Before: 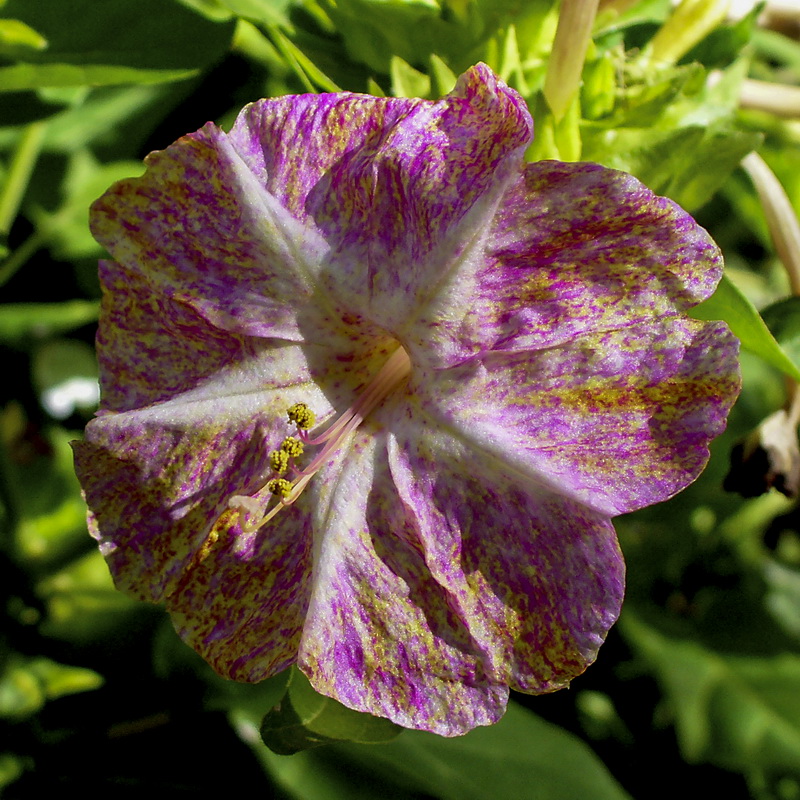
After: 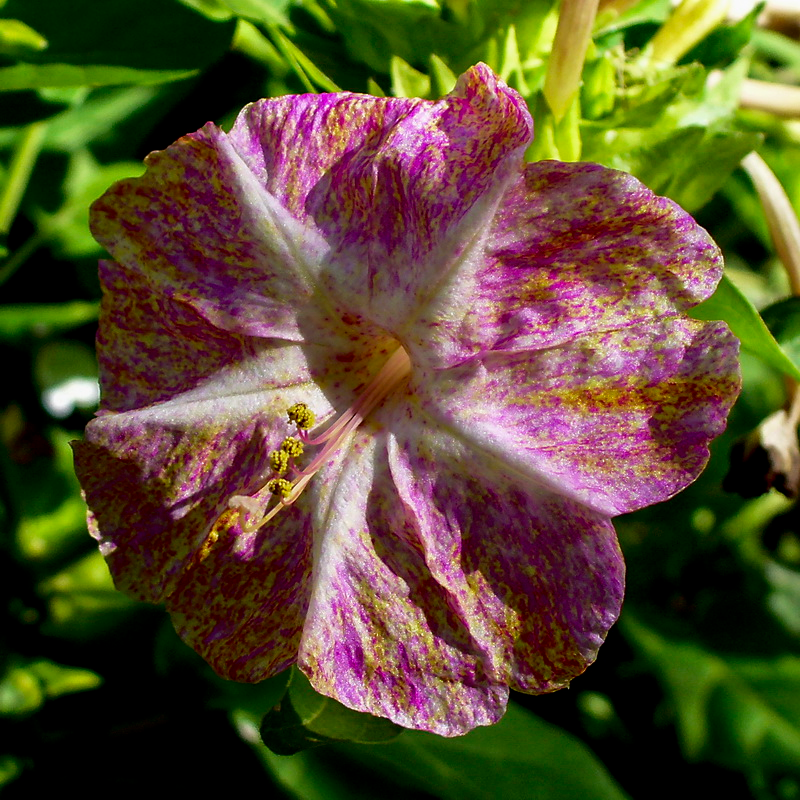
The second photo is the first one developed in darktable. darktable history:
shadows and highlights: shadows -61.28, white point adjustment -5.22, highlights 60.89
